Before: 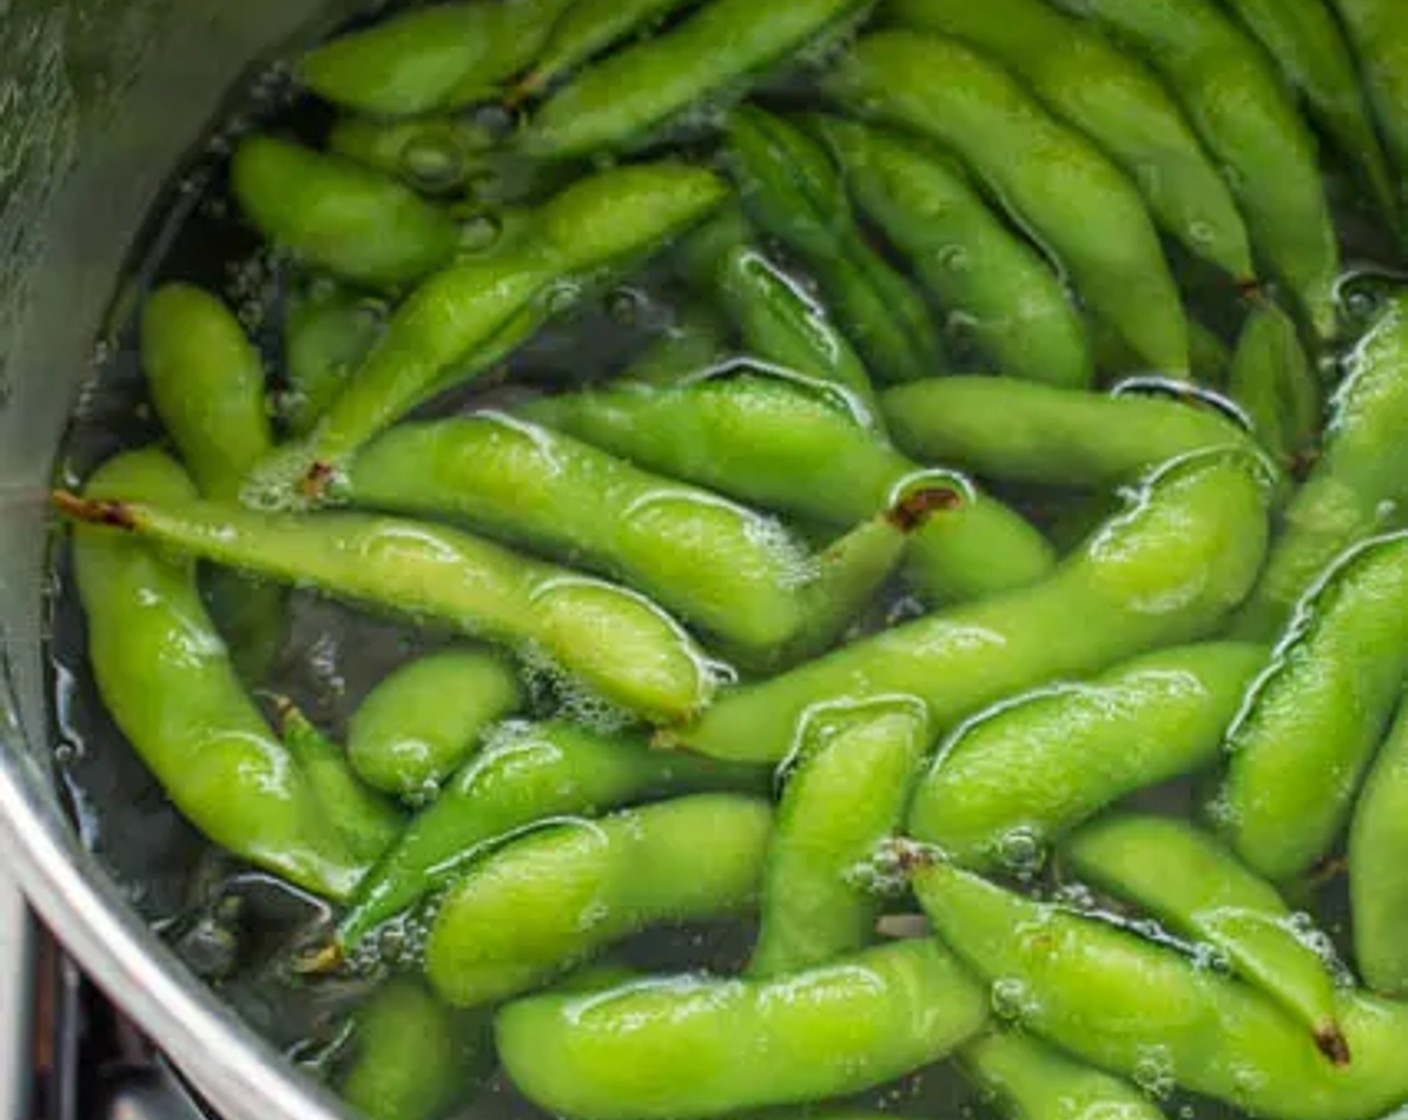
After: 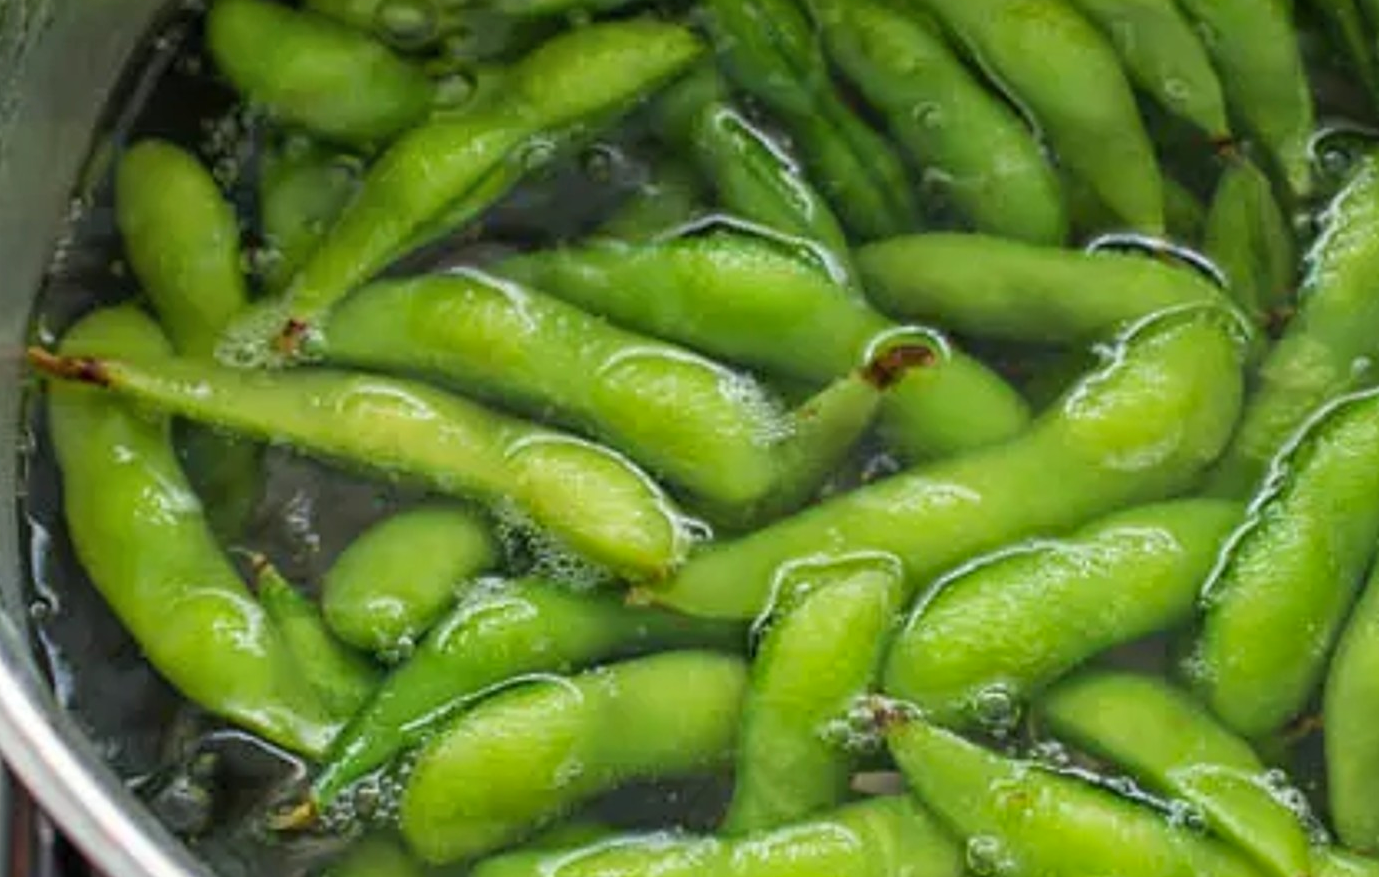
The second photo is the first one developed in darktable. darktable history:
crop and rotate: left 1.805%, top 12.81%, right 0.195%, bottom 8.855%
shadows and highlights: low approximation 0.01, soften with gaussian
sharpen: radius 1.6, amount 0.362, threshold 1.517
